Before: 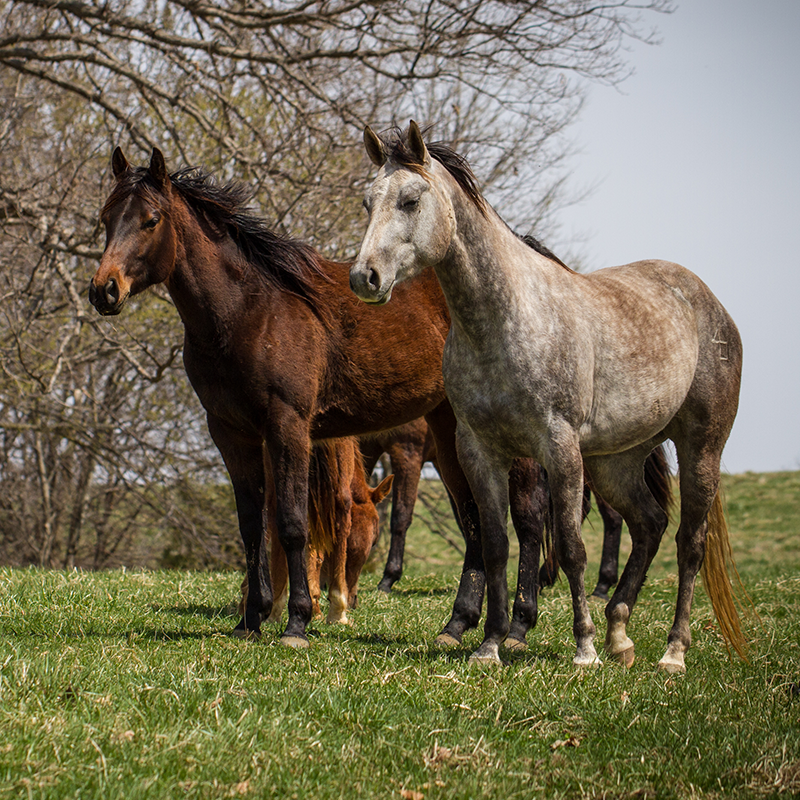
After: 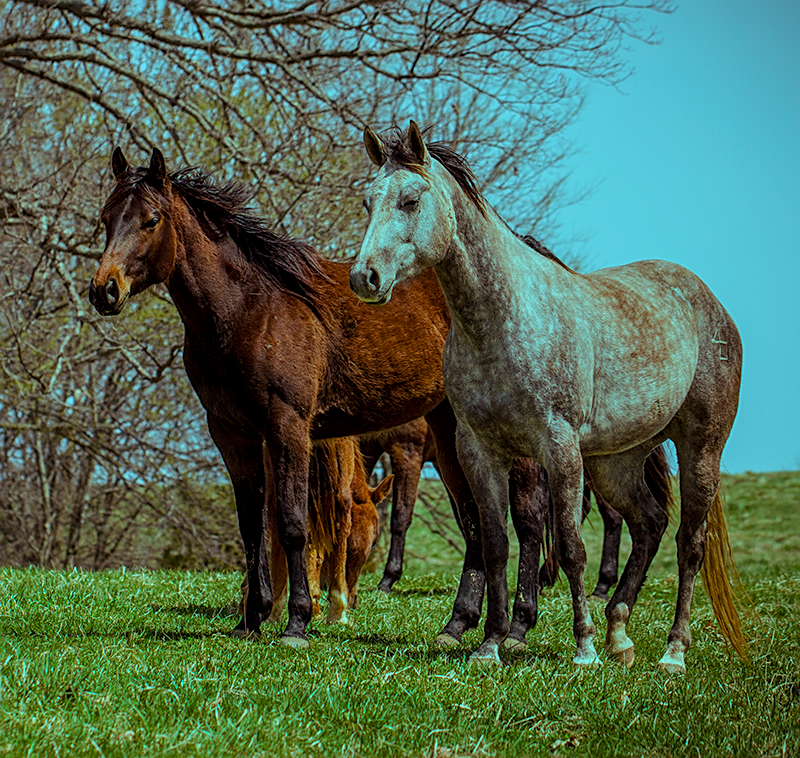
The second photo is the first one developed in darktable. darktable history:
color balance rgb: shadows lift › chroma 3.065%, shadows lift › hue 282.04°, highlights gain › luminance -32.938%, highlights gain › chroma 5.769%, highlights gain › hue 214.58°, perceptual saturation grading › global saturation 30.96%
crop and rotate: top 0.006%, bottom 5.195%
sharpen: amount 0.497
local contrast: on, module defaults
